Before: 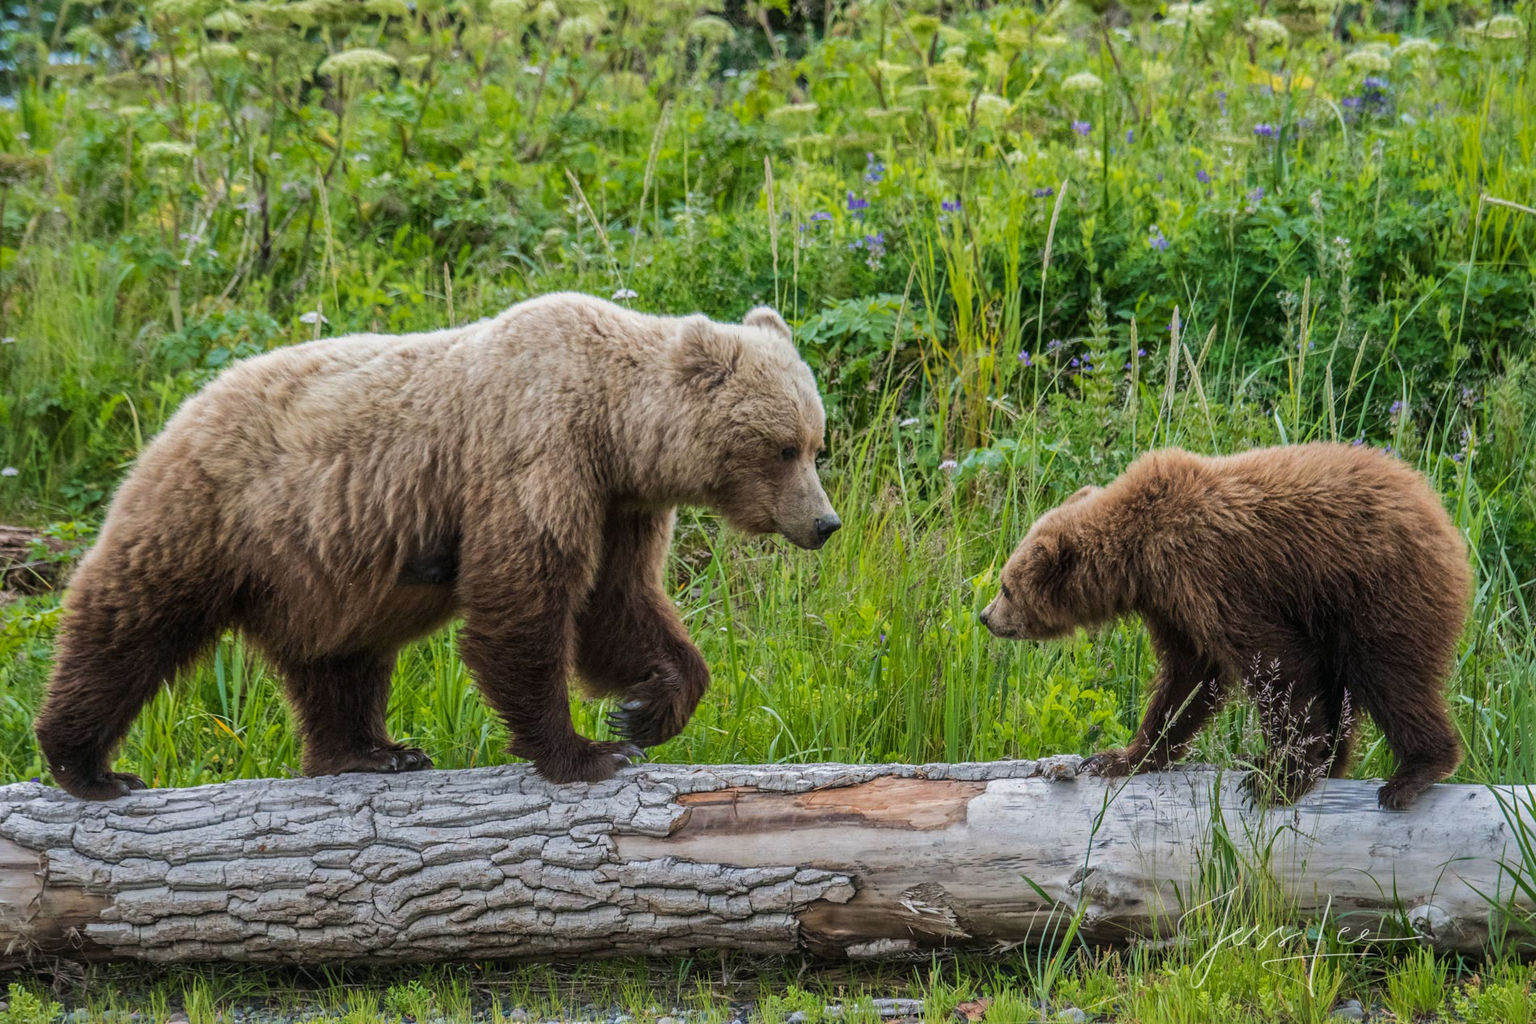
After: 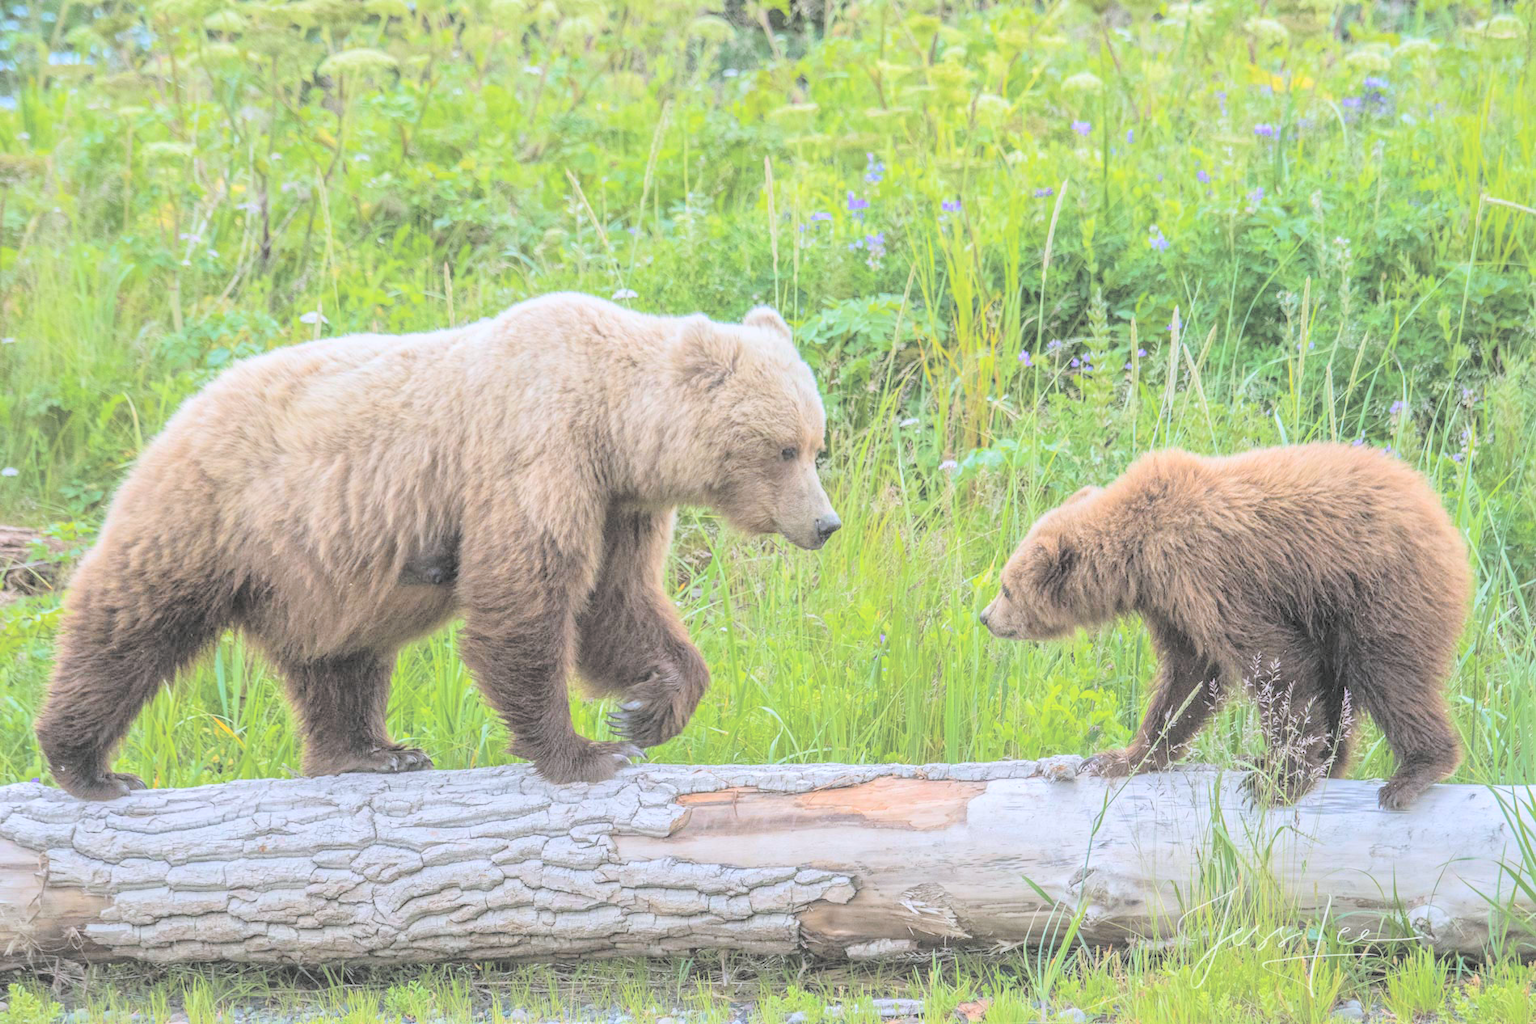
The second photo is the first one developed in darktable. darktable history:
white balance: red 0.984, blue 1.059
contrast brightness saturation: brightness 1
